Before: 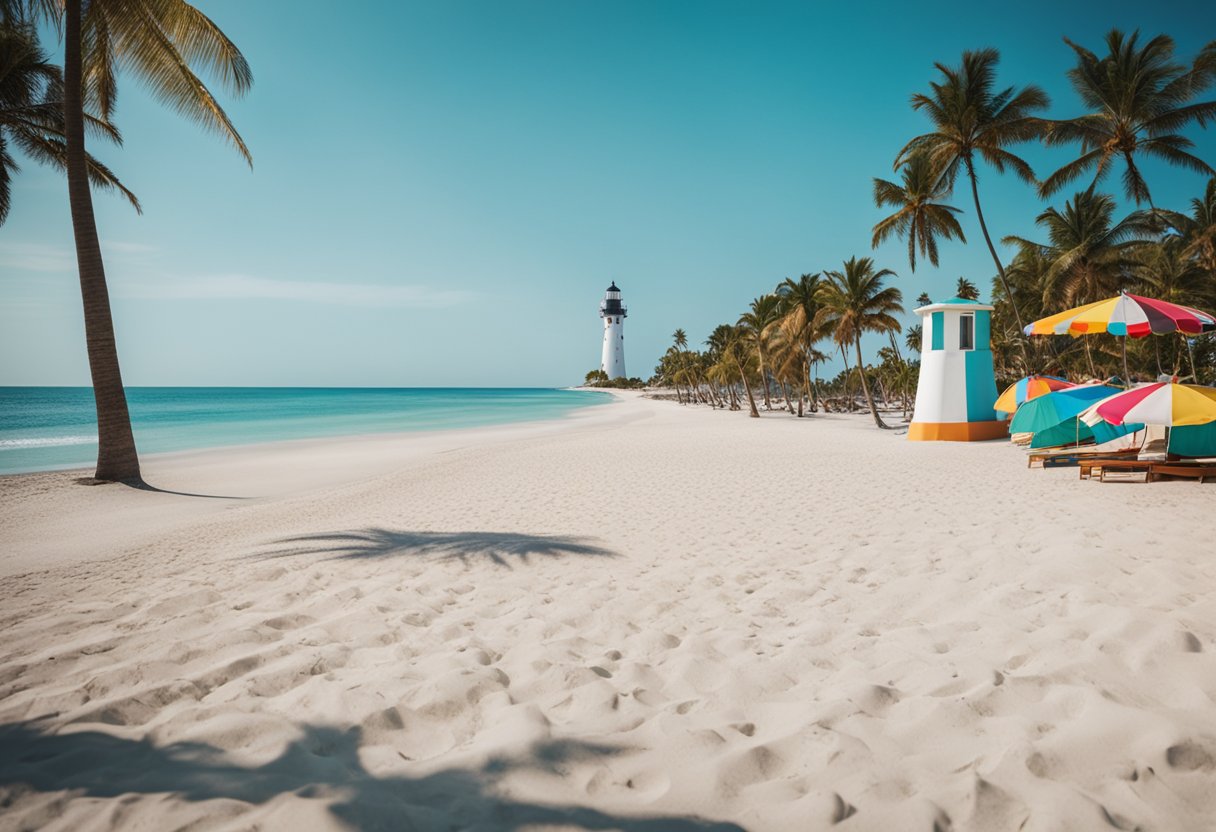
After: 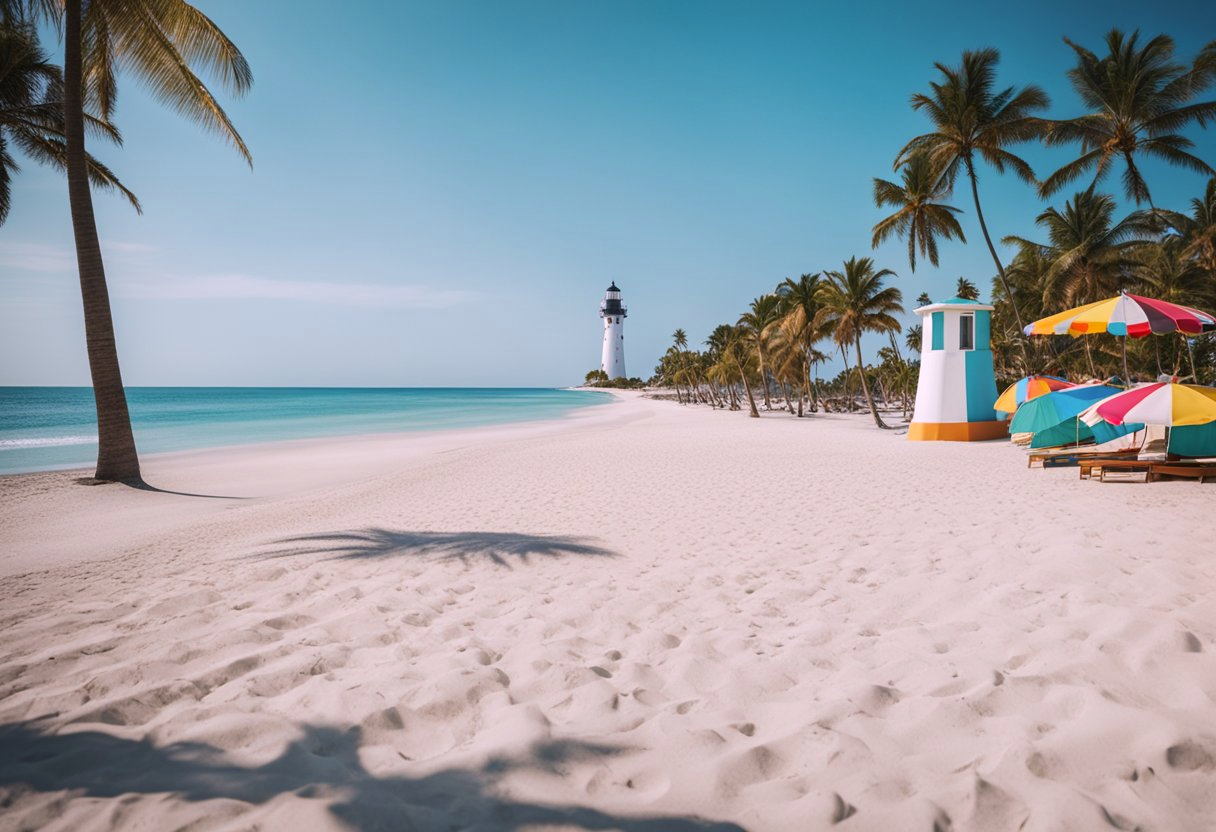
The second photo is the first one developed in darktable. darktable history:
white balance: red 1.004, blue 1.096
color correction: highlights a* 3.84, highlights b* 5.07
